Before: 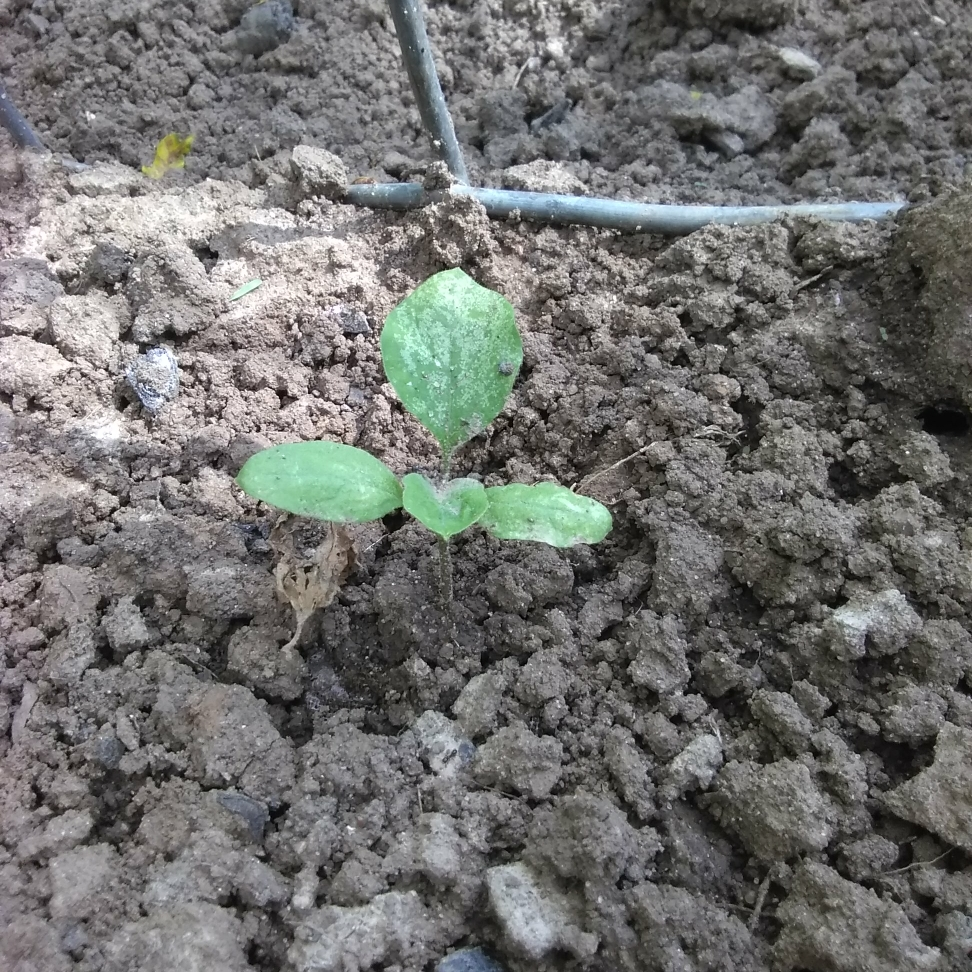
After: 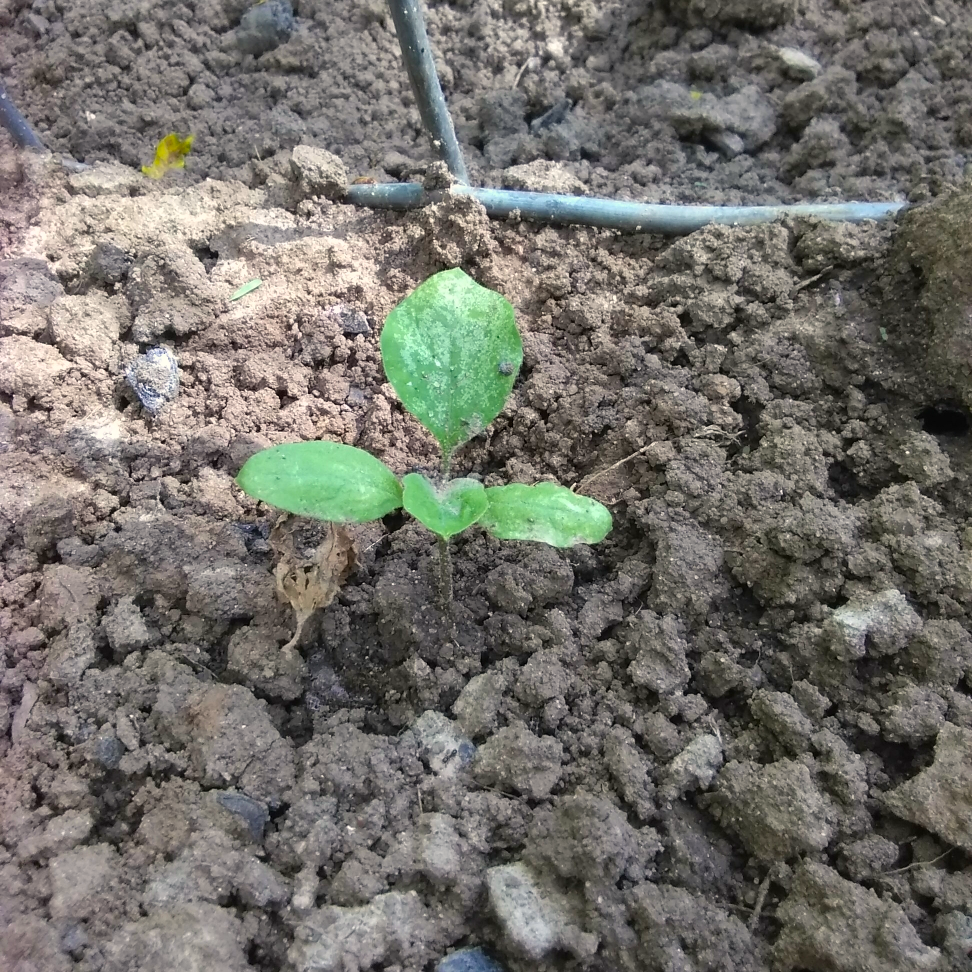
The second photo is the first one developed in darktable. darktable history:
color balance rgb: highlights gain › chroma 2.162%, highlights gain › hue 75.4°, perceptual saturation grading › global saturation 25.367%, global vibrance 25.095%
tone equalizer: -7 EV 0.09 EV, edges refinement/feathering 500, mask exposure compensation -1.57 EV, preserve details guided filter
